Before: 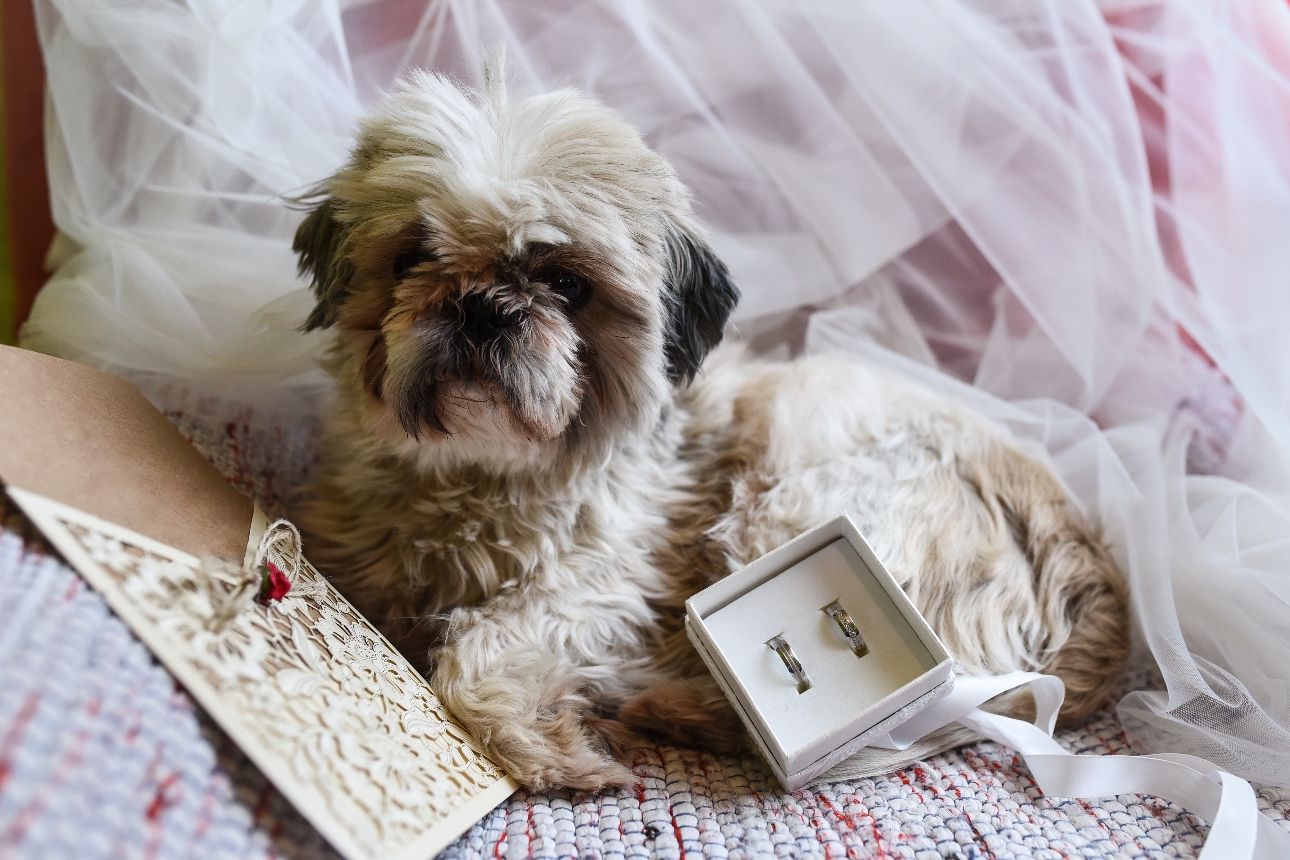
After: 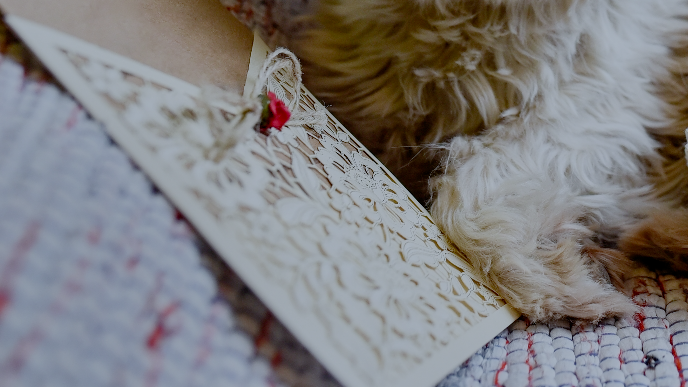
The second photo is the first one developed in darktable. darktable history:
crop and rotate: top 54.778%, right 46.61%, bottom 0.159%
filmic rgb: black relative exposure -7 EV, white relative exposure 6 EV, threshold 3 EV, target black luminance 0%, hardness 2.73, latitude 61.22%, contrast 0.691, highlights saturation mix 10%, shadows ↔ highlights balance -0.073%, preserve chrominance no, color science v4 (2020), iterations of high-quality reconstruction 10, contrast in shadows soft, contrast in highlights soft, enable highlight reconstruction true
shadows and highlights: shadows 20.91, highlights -82.73, soften with gaussian
white balance: red 0.924, blue 1.095
